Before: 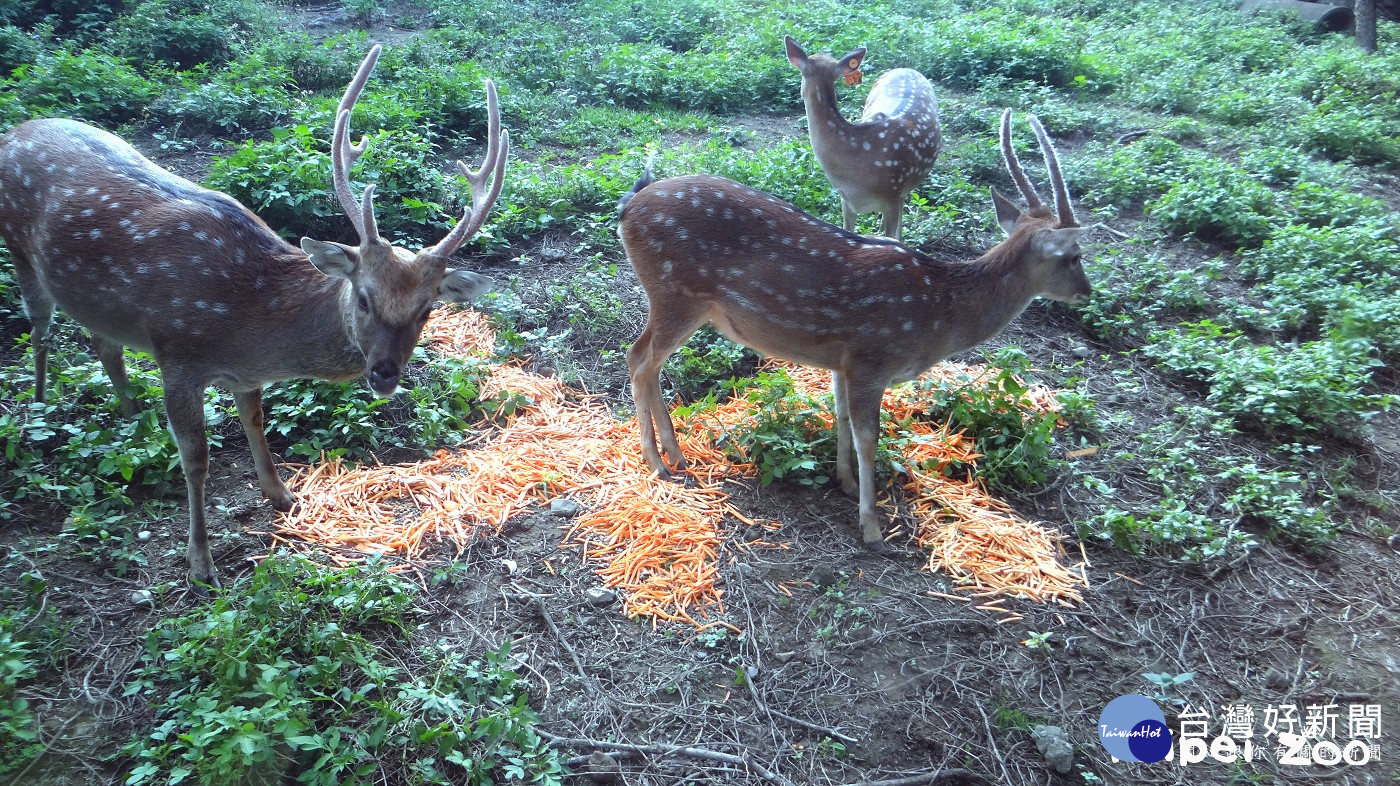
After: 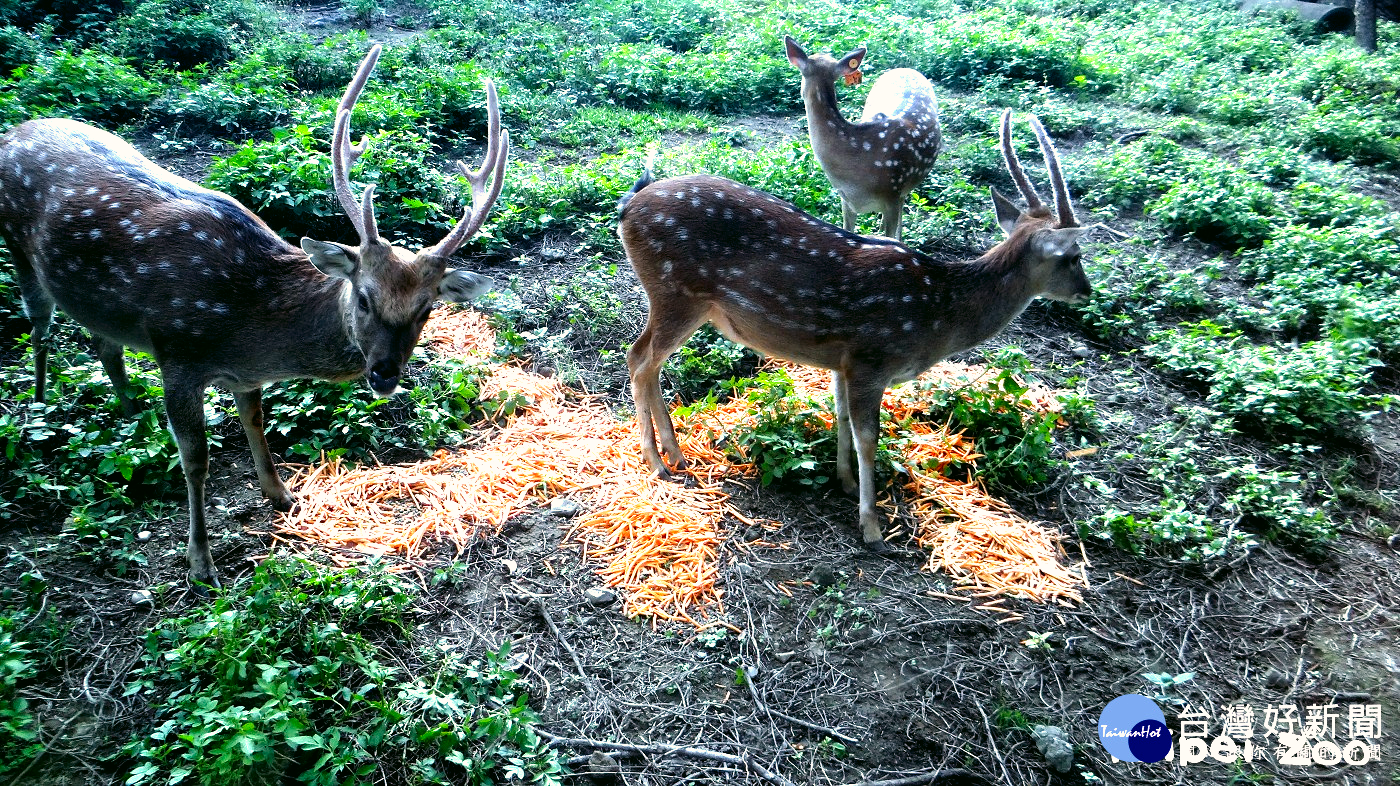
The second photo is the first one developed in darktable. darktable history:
filmic rgb: black relative exposure -8.2 EV, white relative exposure 2.2 EV, threshold 3 EV, hardness 7.11, latitude 85.74%, contrast 1.696, highlights saturation mix -4%, shadows ↔ highlights balance -2.69%, preserve chrominance no, color science v5 (2021), contrast in shadows safe, contrast in highlights safe, enable highlight reconstruction true
exposure: exposure -0.041 EV, compensate highlight preservation false
color correction: highlights a* 4.02, highlights b* 4.98, shadows a* -7.55, shadows b* 4.98
